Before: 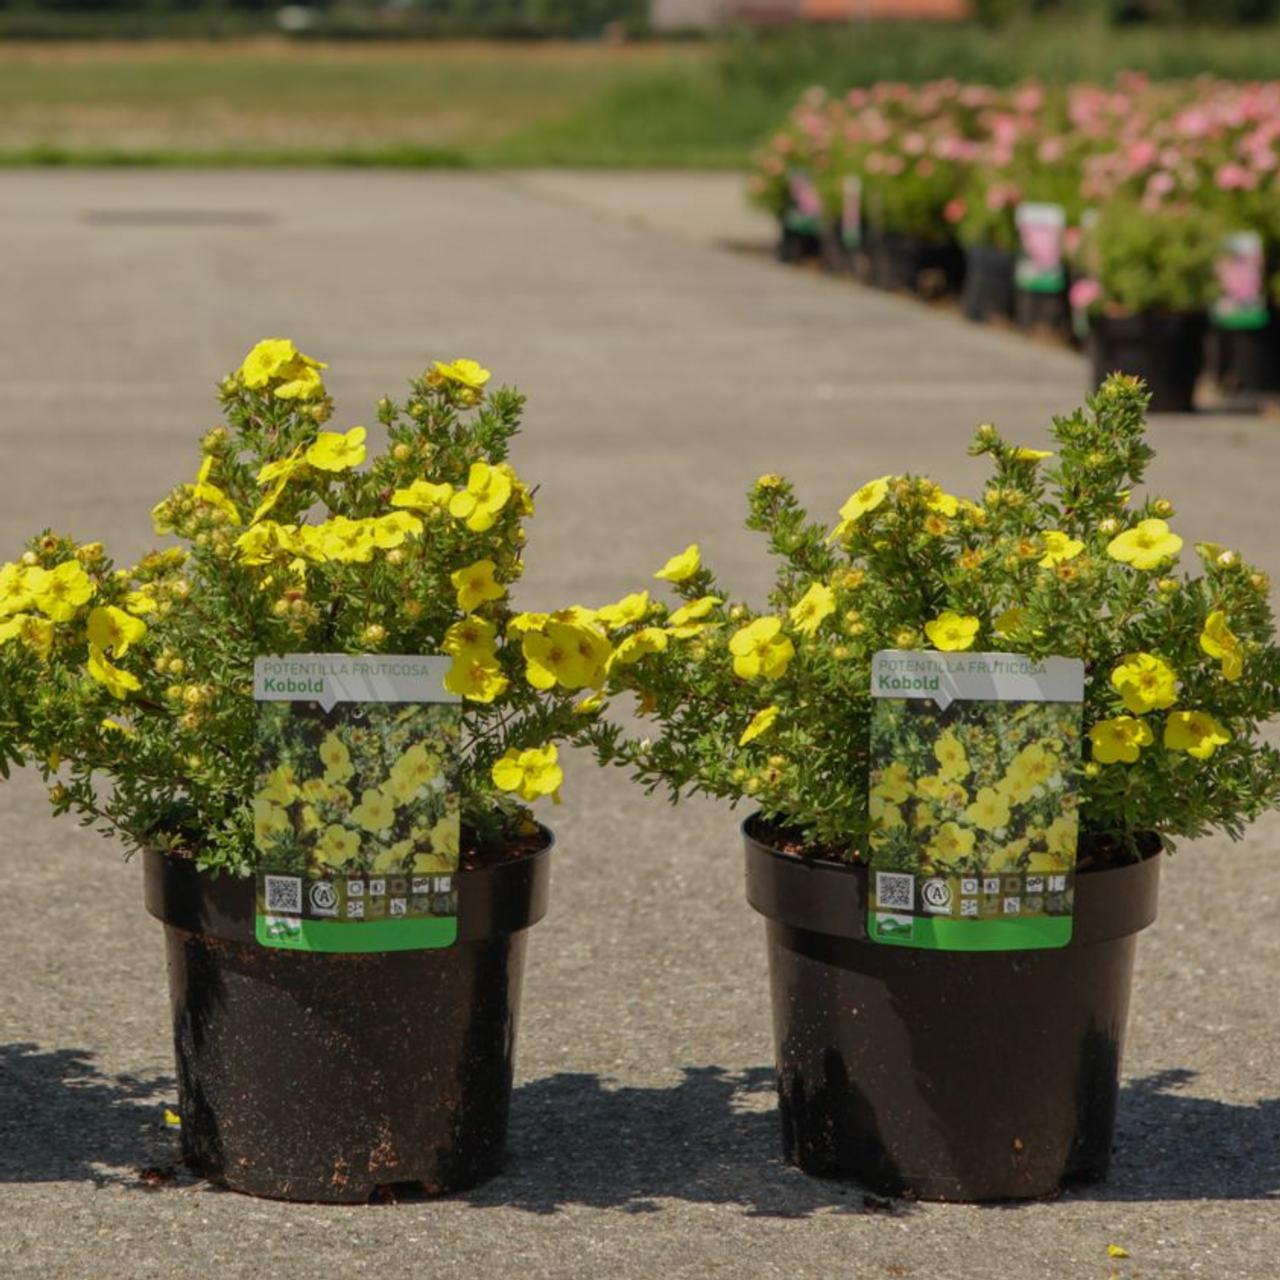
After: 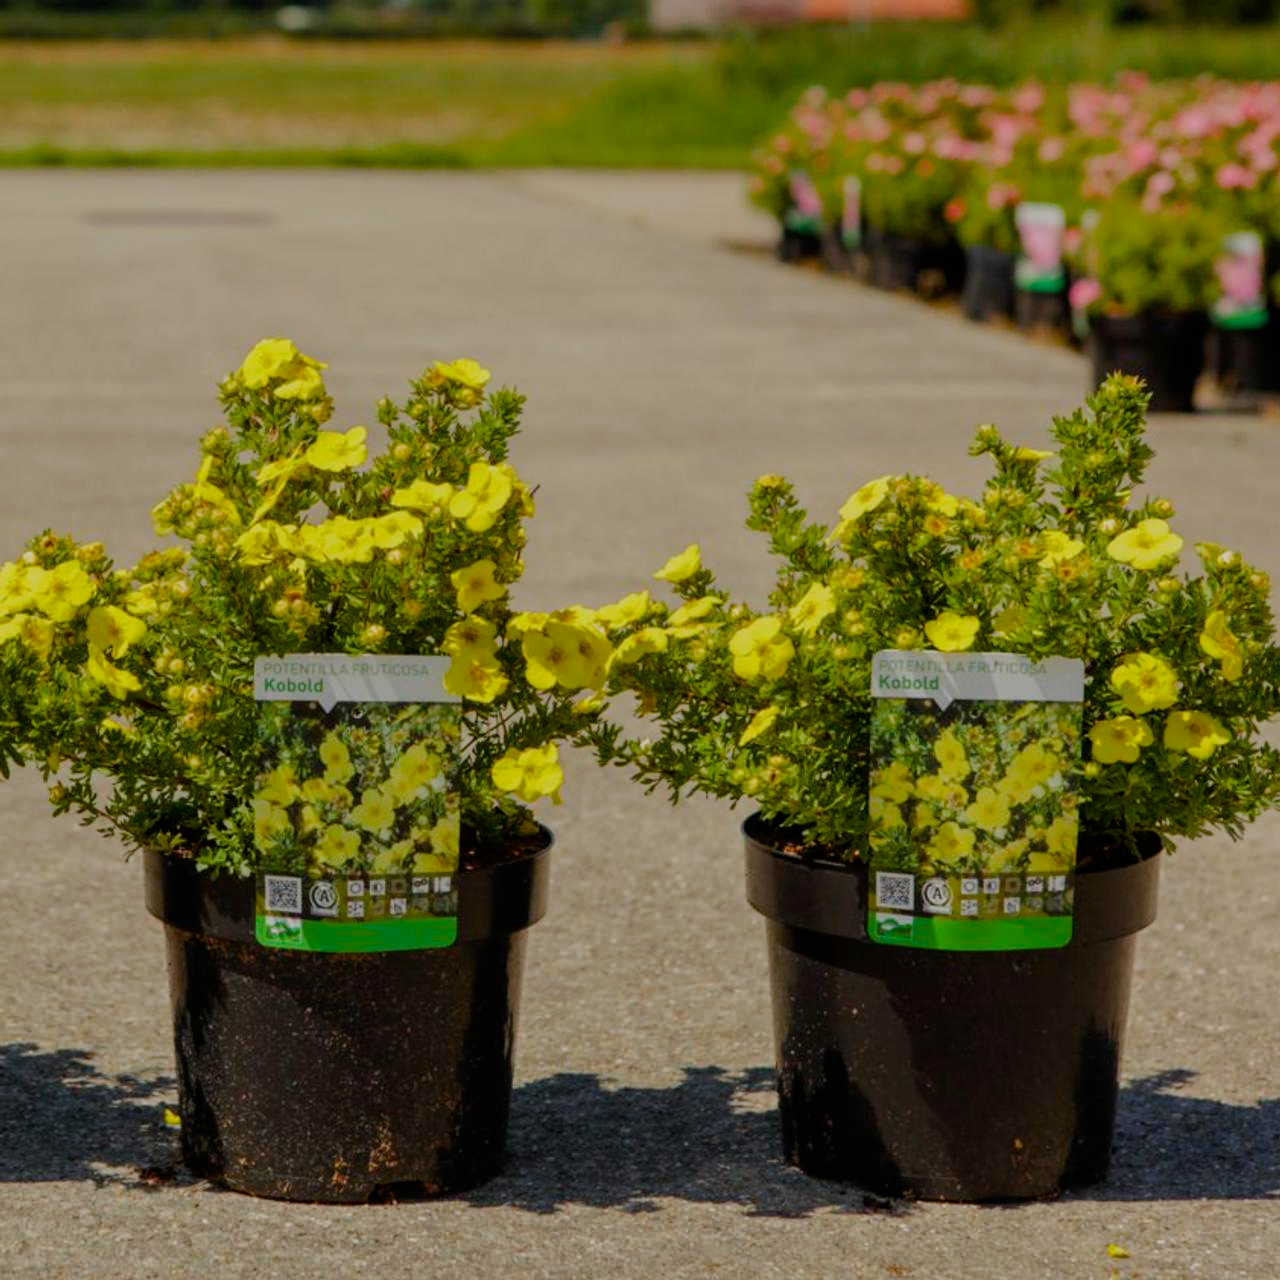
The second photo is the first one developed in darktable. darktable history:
color balance rgb: perceptual saturation grading › global saturation 20%, perceptual saturation grading › highlights -25.281%, perceptual saturation grading › shadows 49.618%, global vibrance 20%
filmic rgb: black relative exposure -7.65 EV, white relative exposure 4.56 EV, hardness 3.61
